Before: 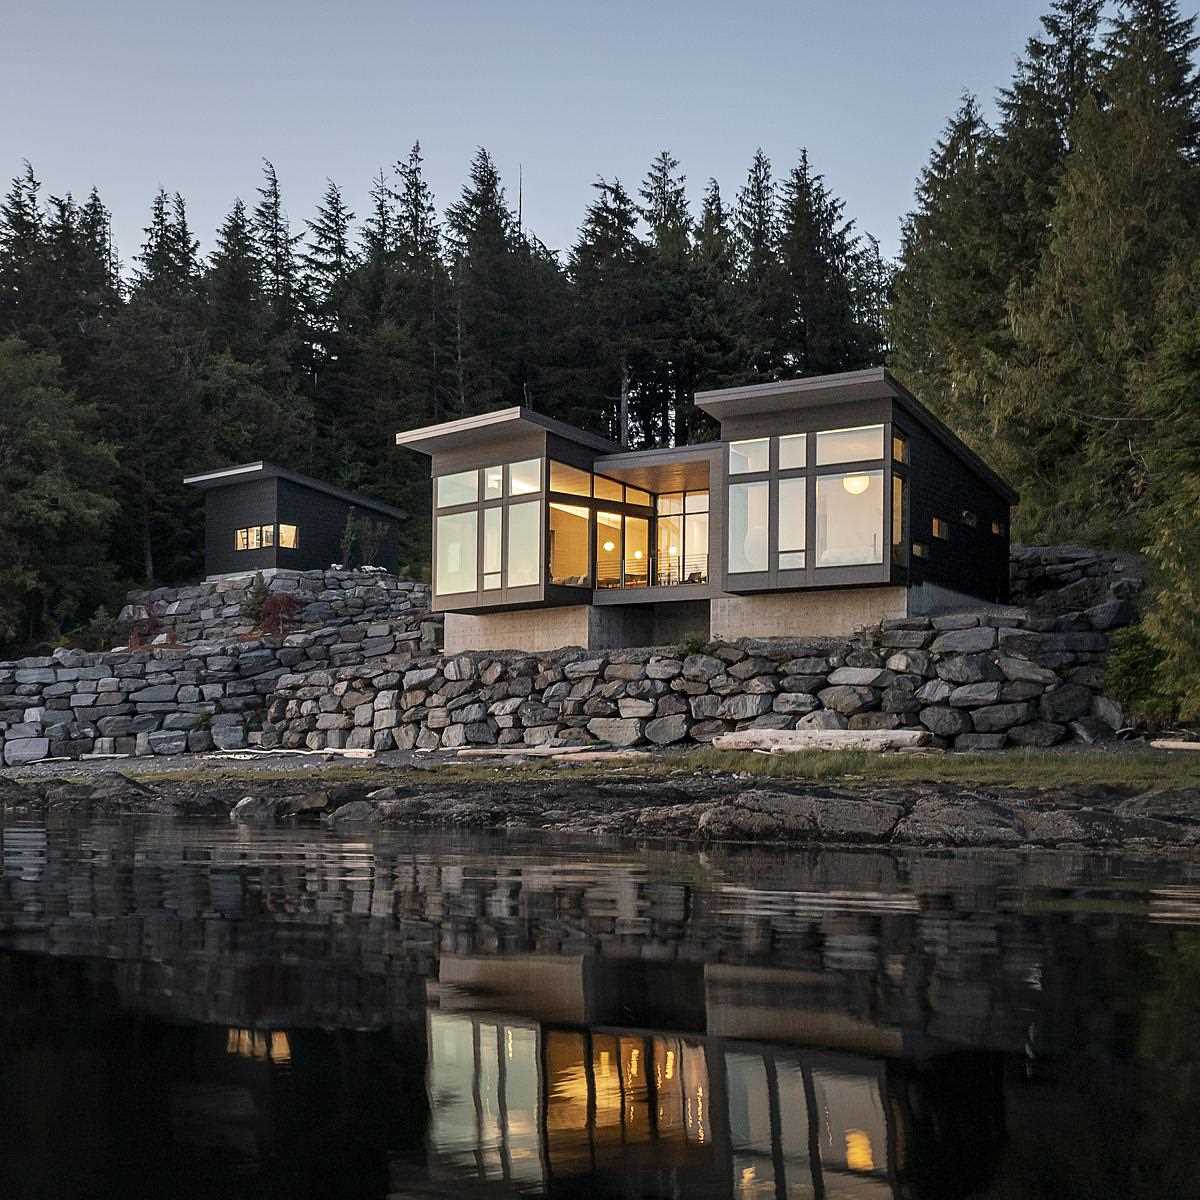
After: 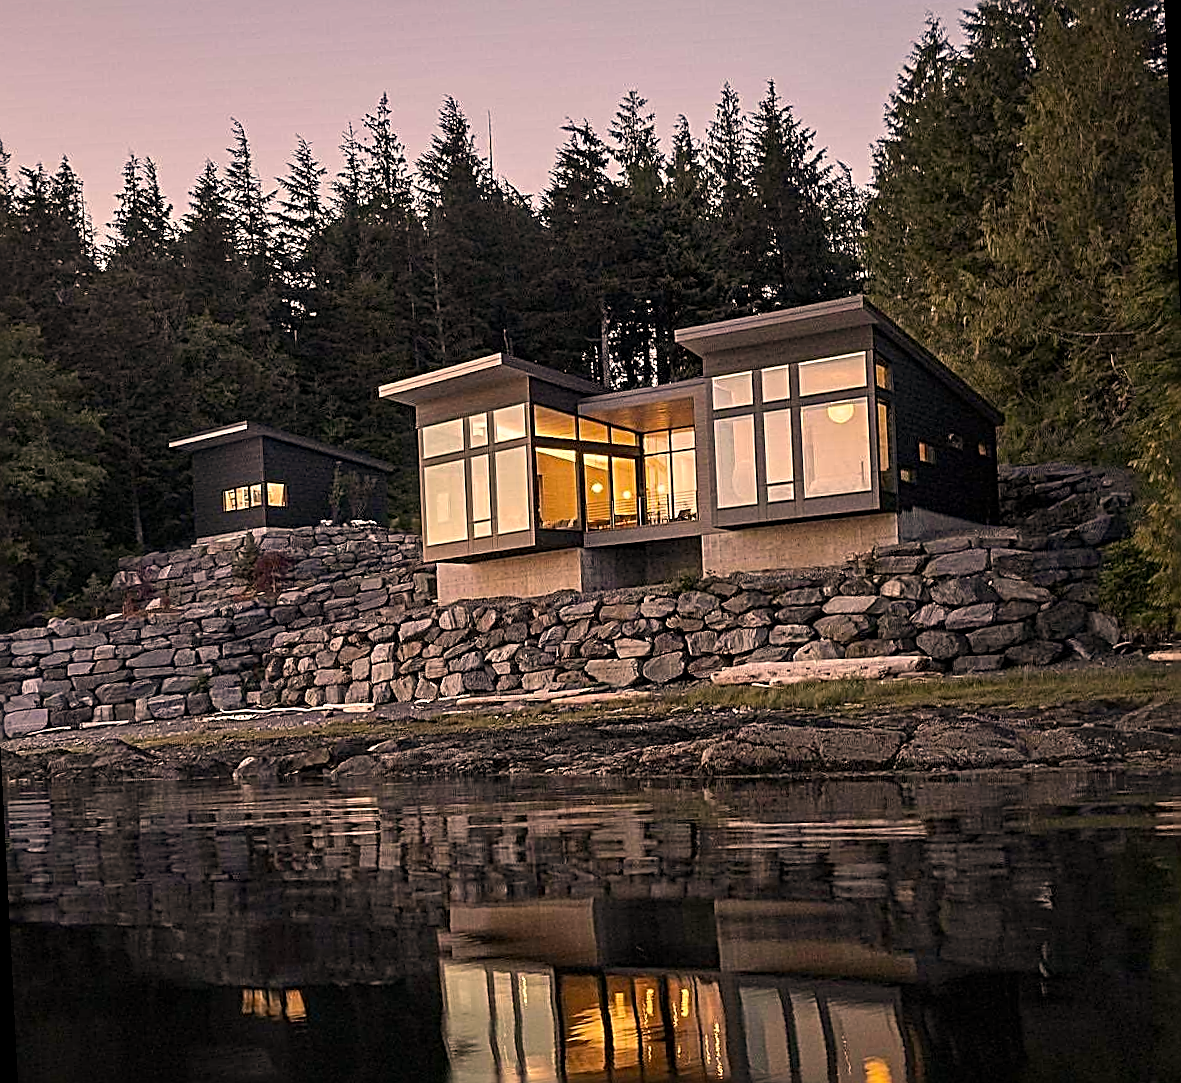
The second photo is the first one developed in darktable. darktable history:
rotate and perspective: rotation -3°, crop left 0.031, crop right 0.968, crop top 0.07, crop bottom 0.93
sharpen: radius 3.025, amount 0.757
color correction: highlights a* 17.88, highlights b* 18.79
